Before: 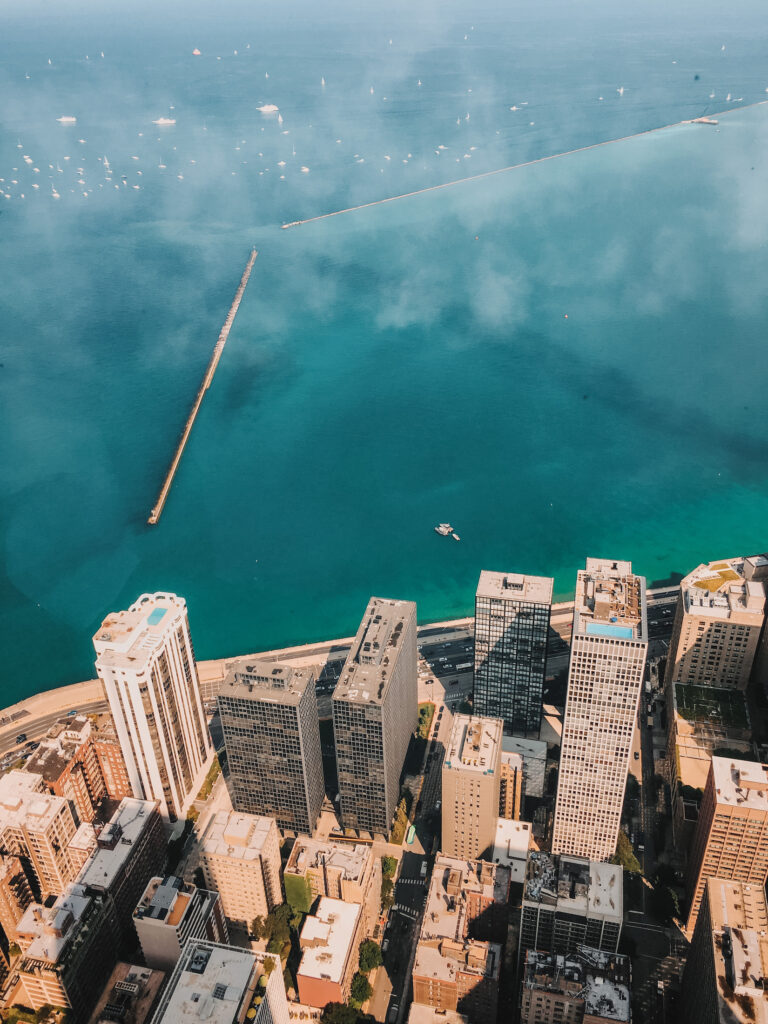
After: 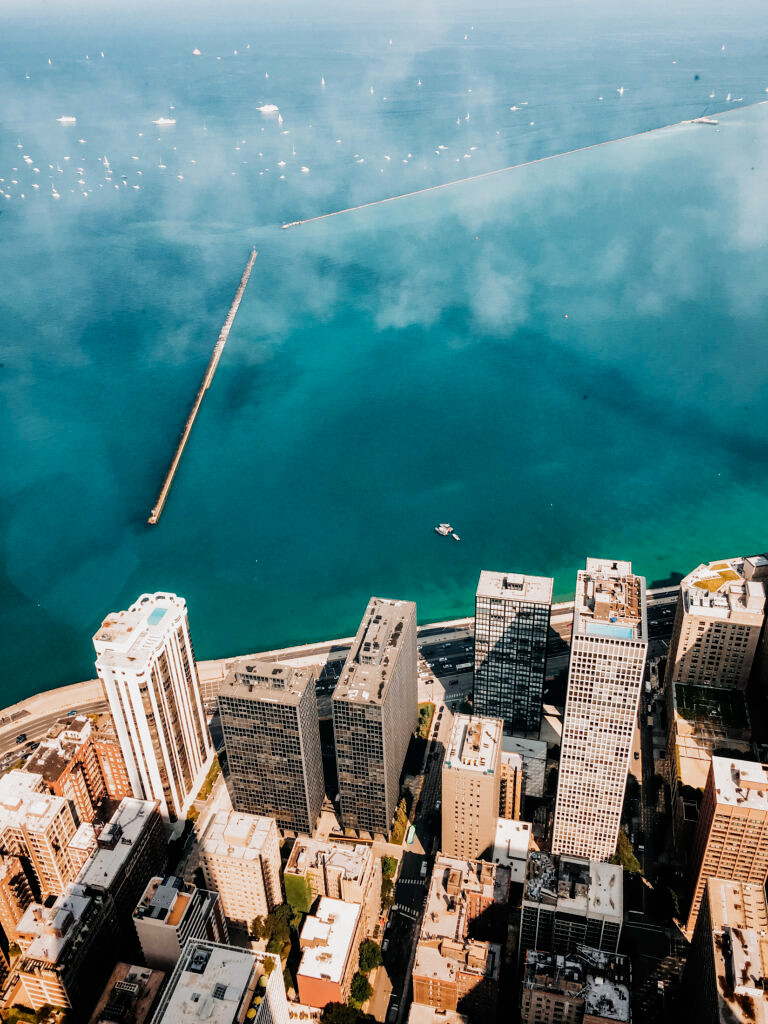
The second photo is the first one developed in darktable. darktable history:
filmic rgb: black relative exposure -8.2 EV, white relative exposure 2.2 EV, threshold 3 EV, hardness 7.11, latitude 75%, contrast 1.325, highlights saturation mix -2%, shadows ↔ highlights balance 30%, preserve chrominance no, color science v5 (2021), contrast in shadows safe, contrast in highlights safe, enable highlight reconstruction true
exposure: black level correction 0, compensate exposure bias true, compensate highlight preservation false
